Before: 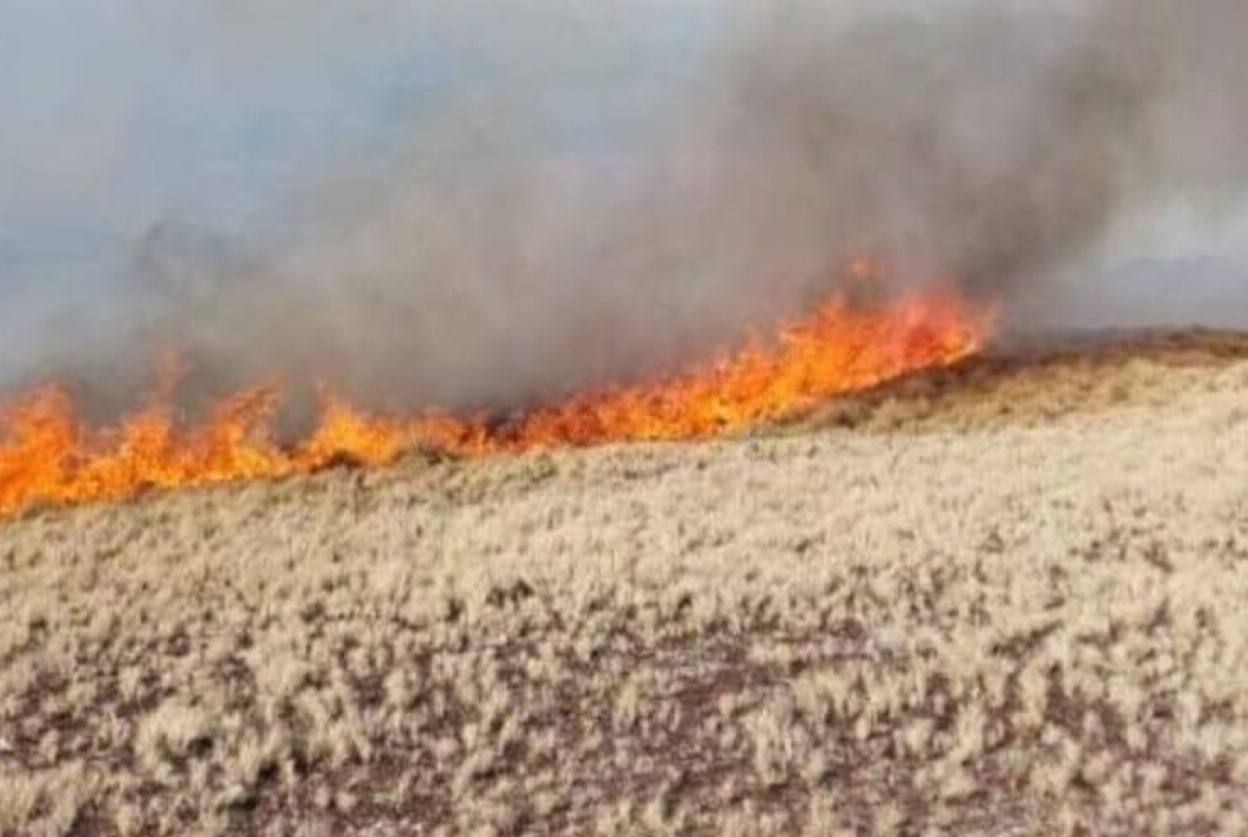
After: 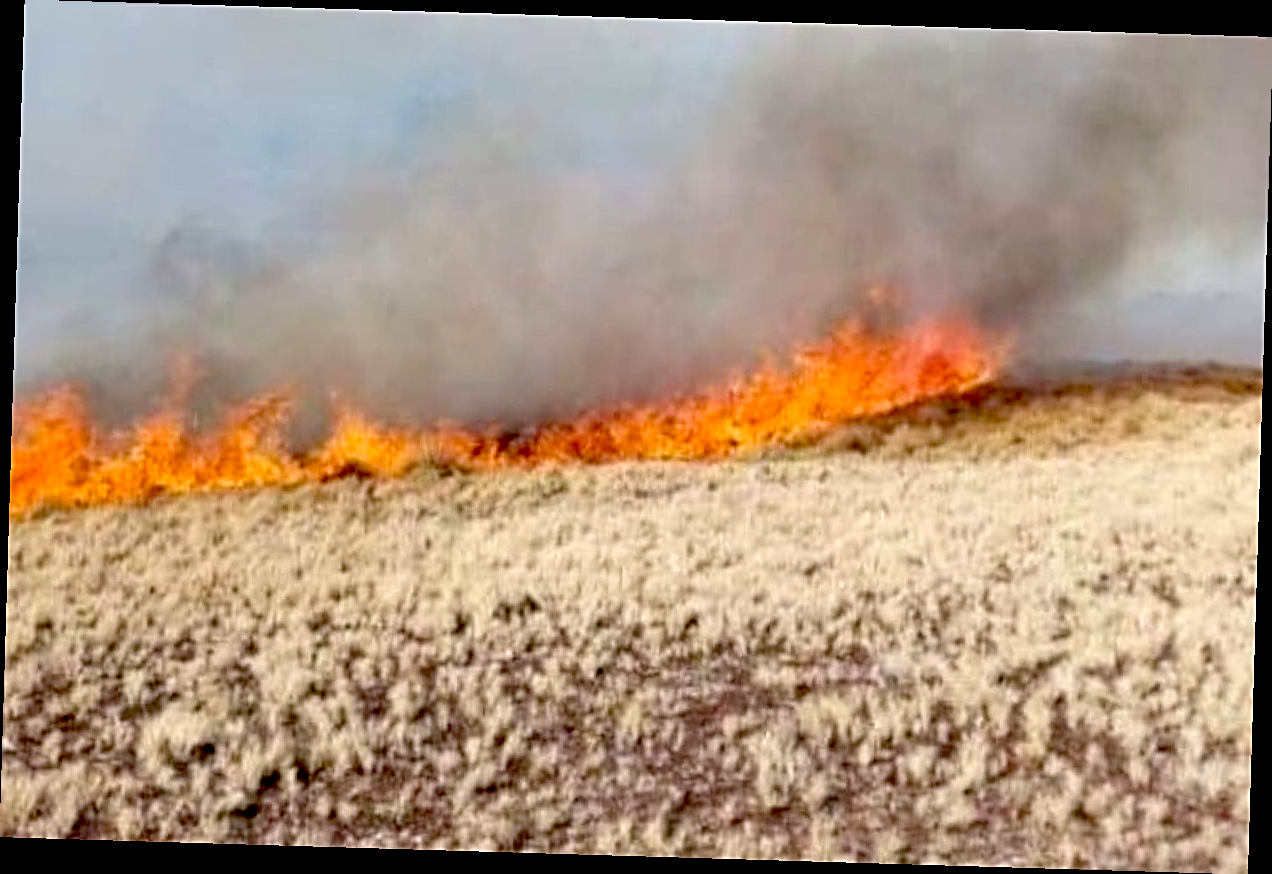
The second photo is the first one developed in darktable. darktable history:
rotate and perspective: rotation 1.72°, automatic cropping off
sharpen: on, module defaults
exposure: black level correction 0.031, exposure 0.304 EV, compensate highlight preservation false
